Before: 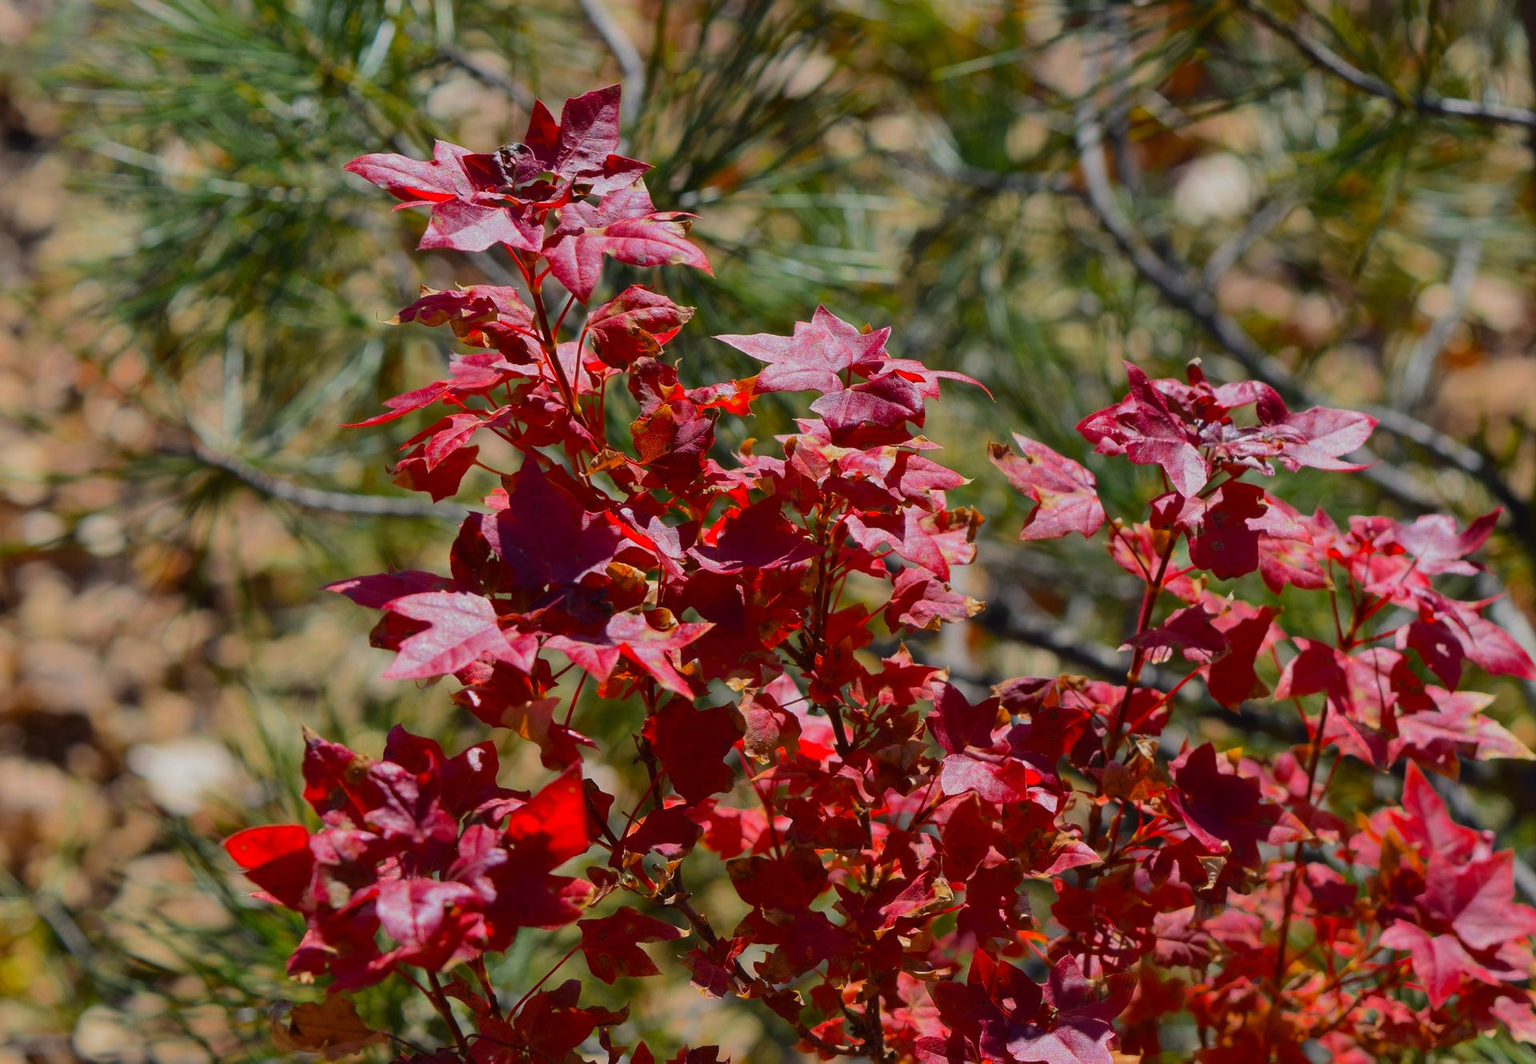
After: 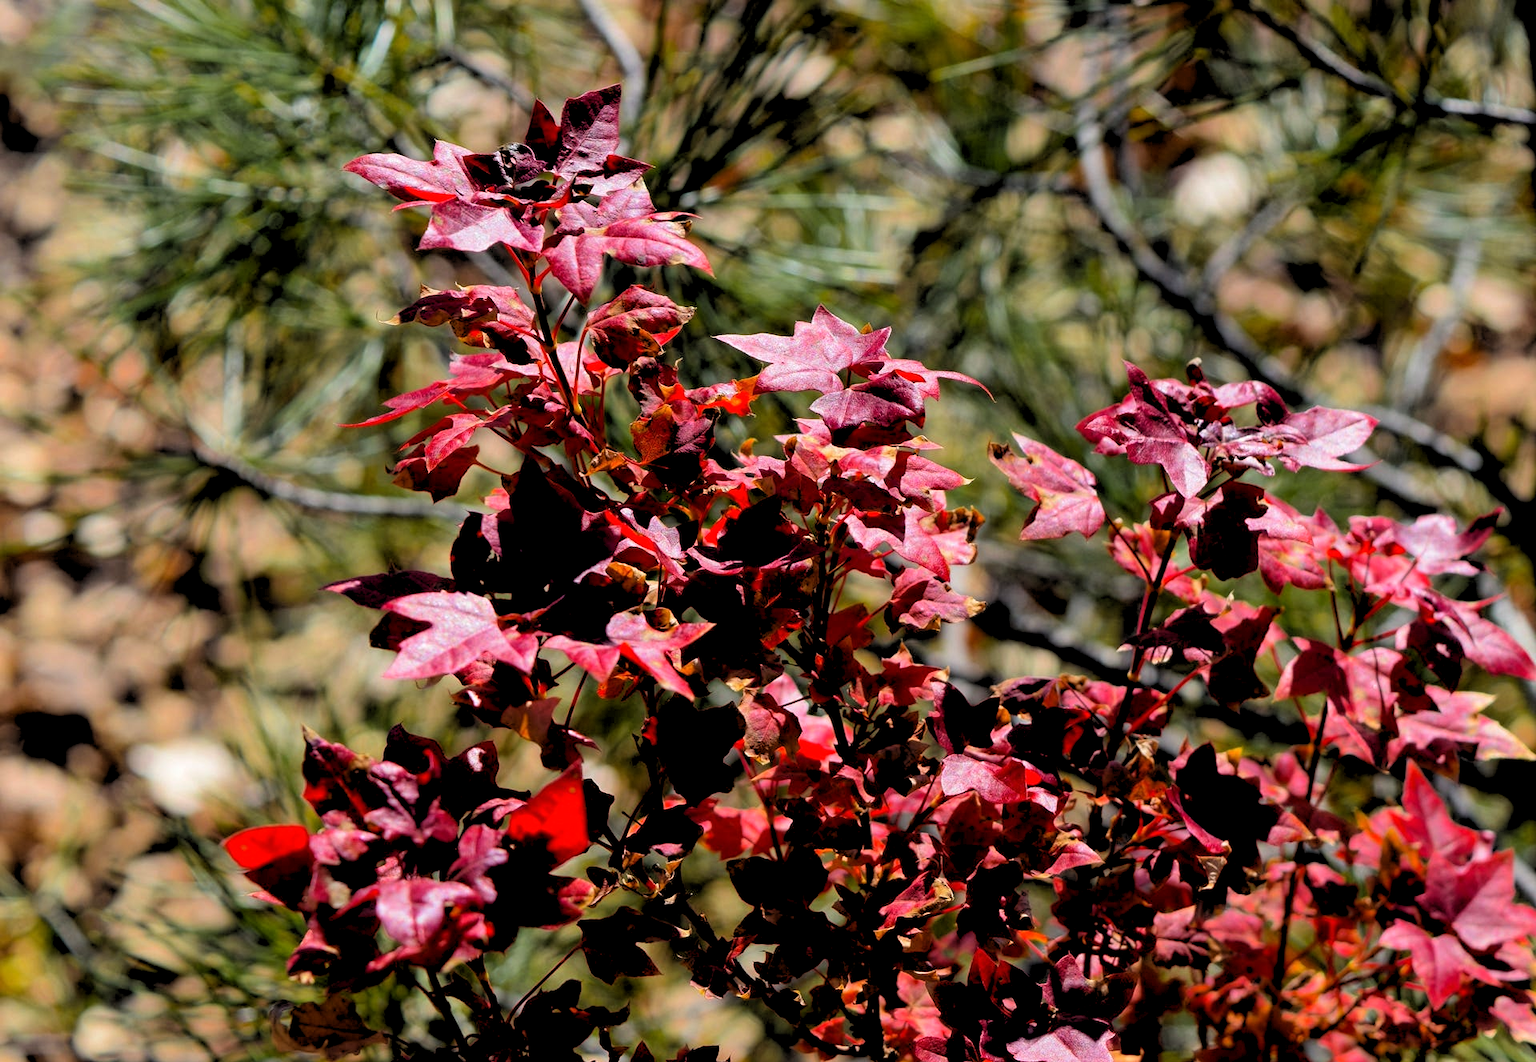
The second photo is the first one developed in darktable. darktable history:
tone equalizer: on, module defaults
rgb levels: levels [[0.034, 0.472, 0.904], [0, 0.5, 1], [0, 0.5, 1]]
crop: top 0.05%, bottom 0.098%
exposure: exposure 0.496 EV, compensate highlight preservation false
color zones: curves: ch2 [(0, 0.5) (0.143, 0.5) (0.286, 0.489) (0.415, 0.421) (0.571, 0.5) (0.714, 0.5) (0.857, 0.5) (1, 0.5)]
